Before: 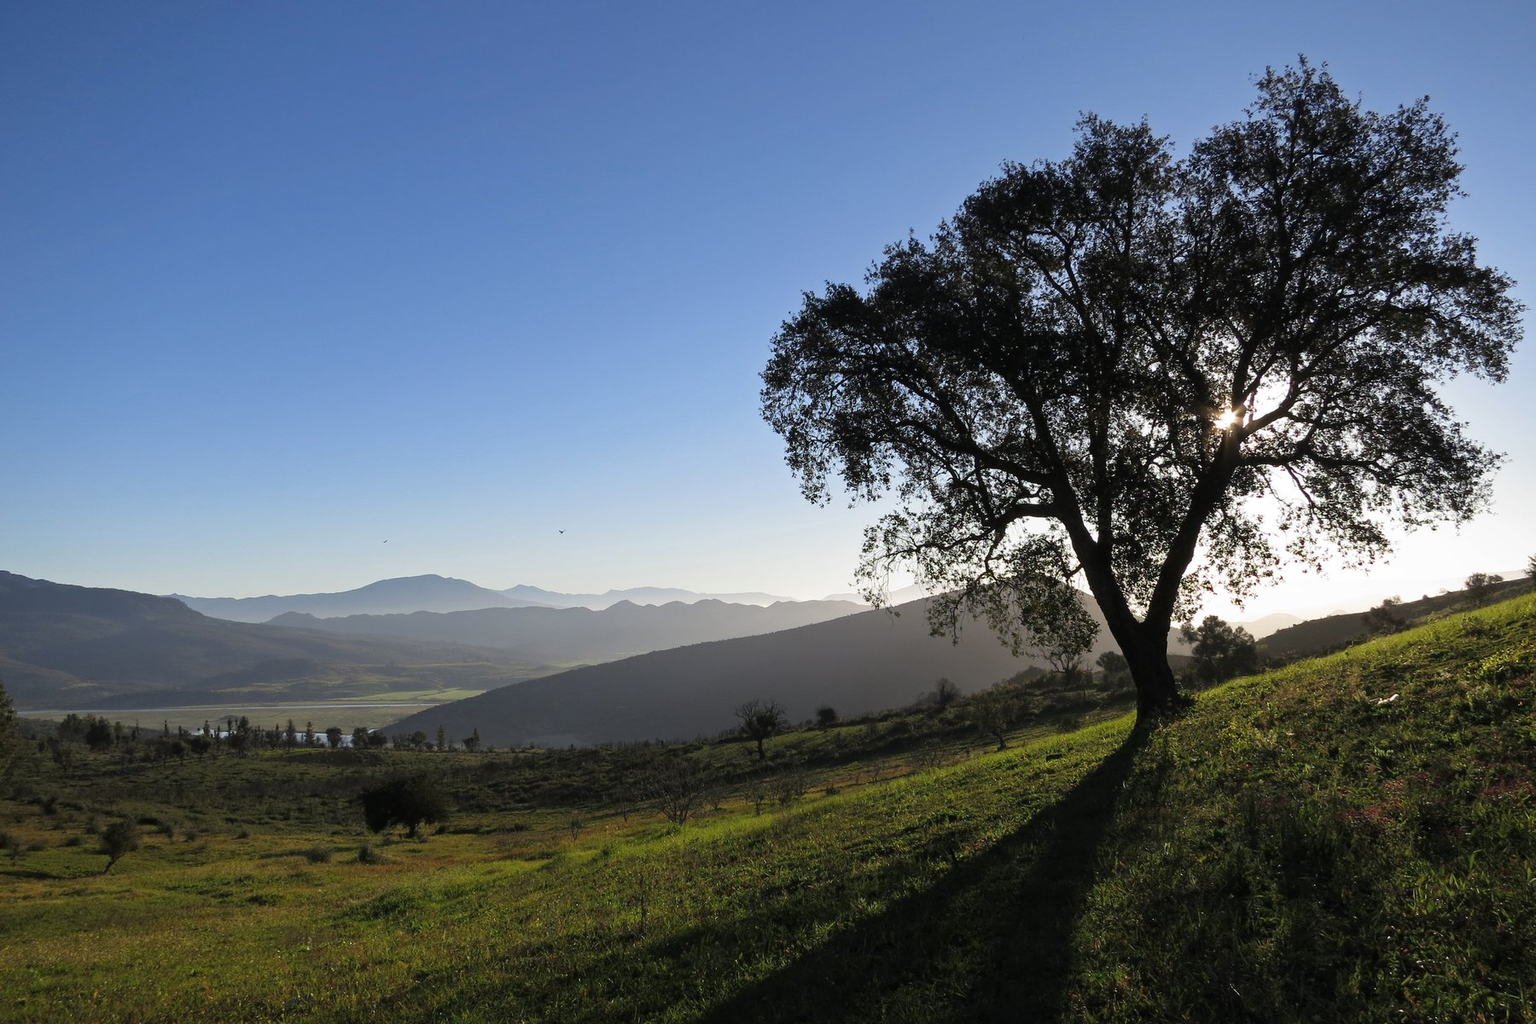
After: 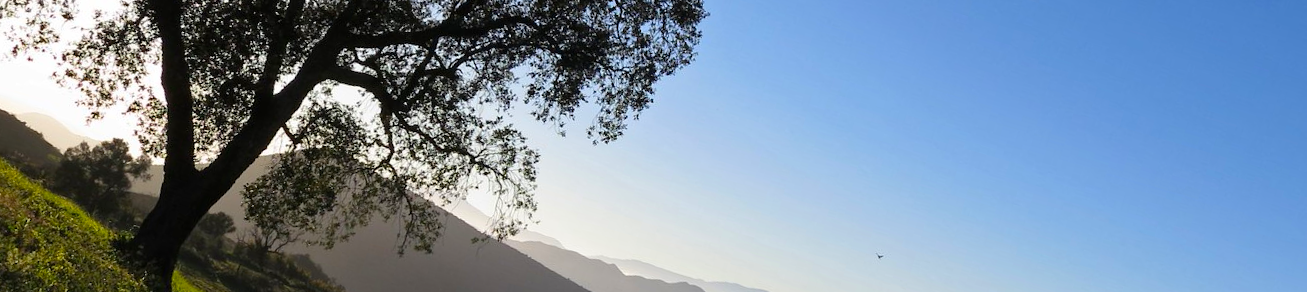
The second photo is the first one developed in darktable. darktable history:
color balance rgb: perceptual saturation grading › global saturation 20%, global vibrance 20%
exposure: black level correction 0.001, compensate highlight preservation false
crop and rotate: angle 16.12°, top 30.835%, bottom 35.653%
